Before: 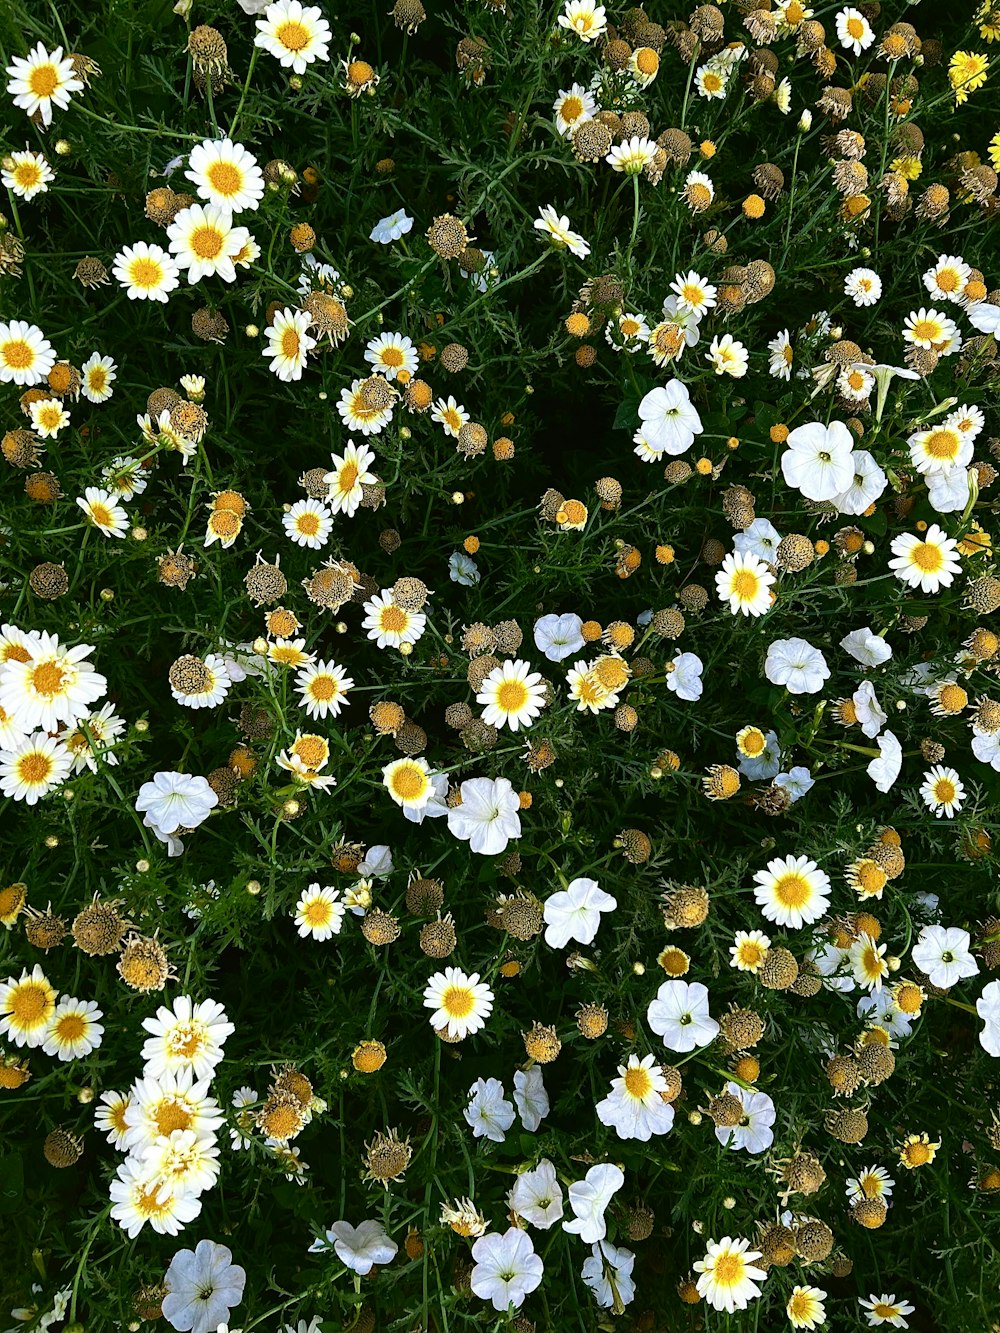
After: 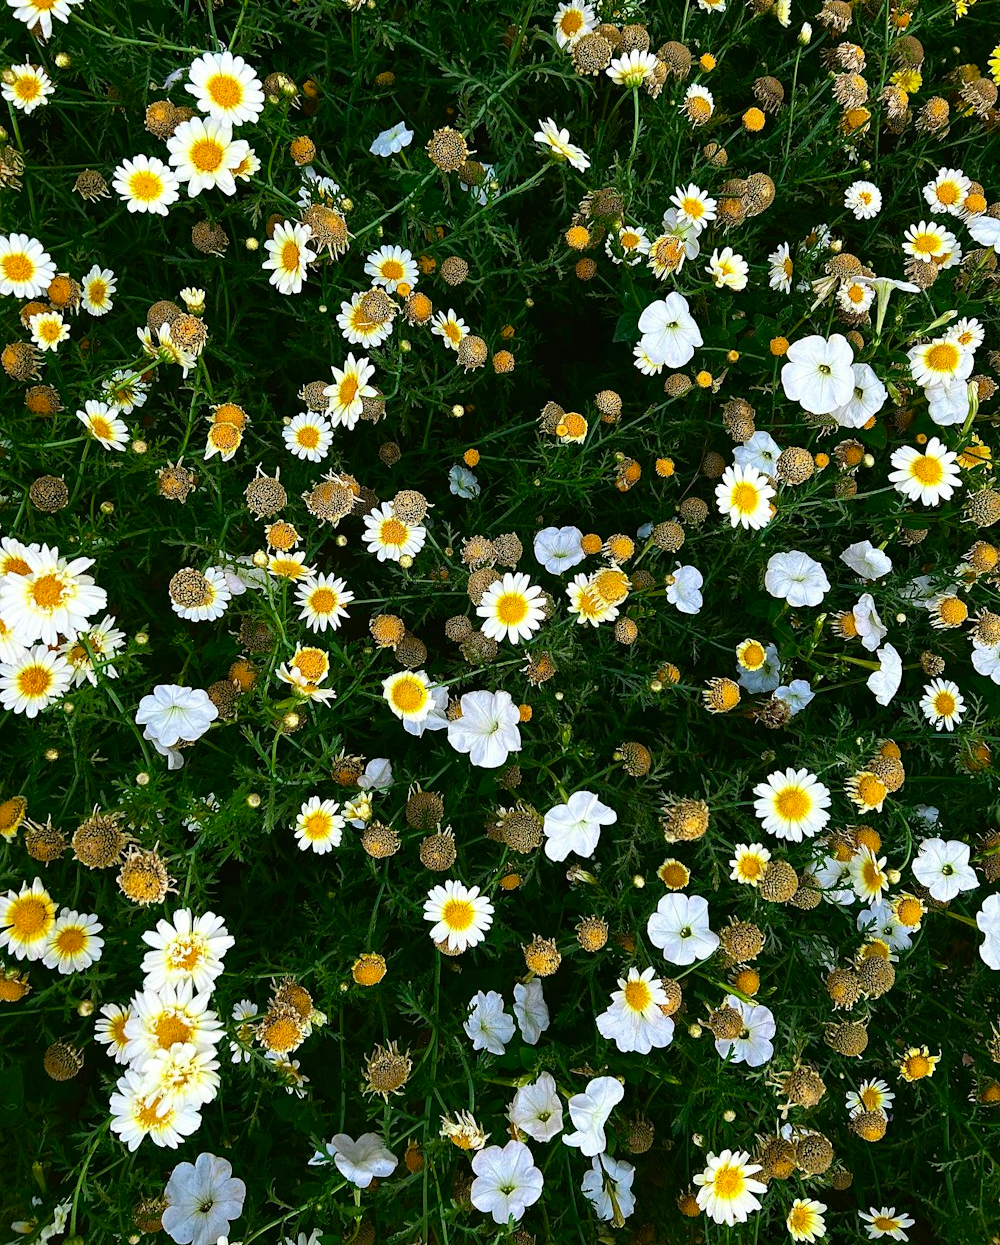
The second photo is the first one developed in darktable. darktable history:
crop and rotate: top 6.53%
